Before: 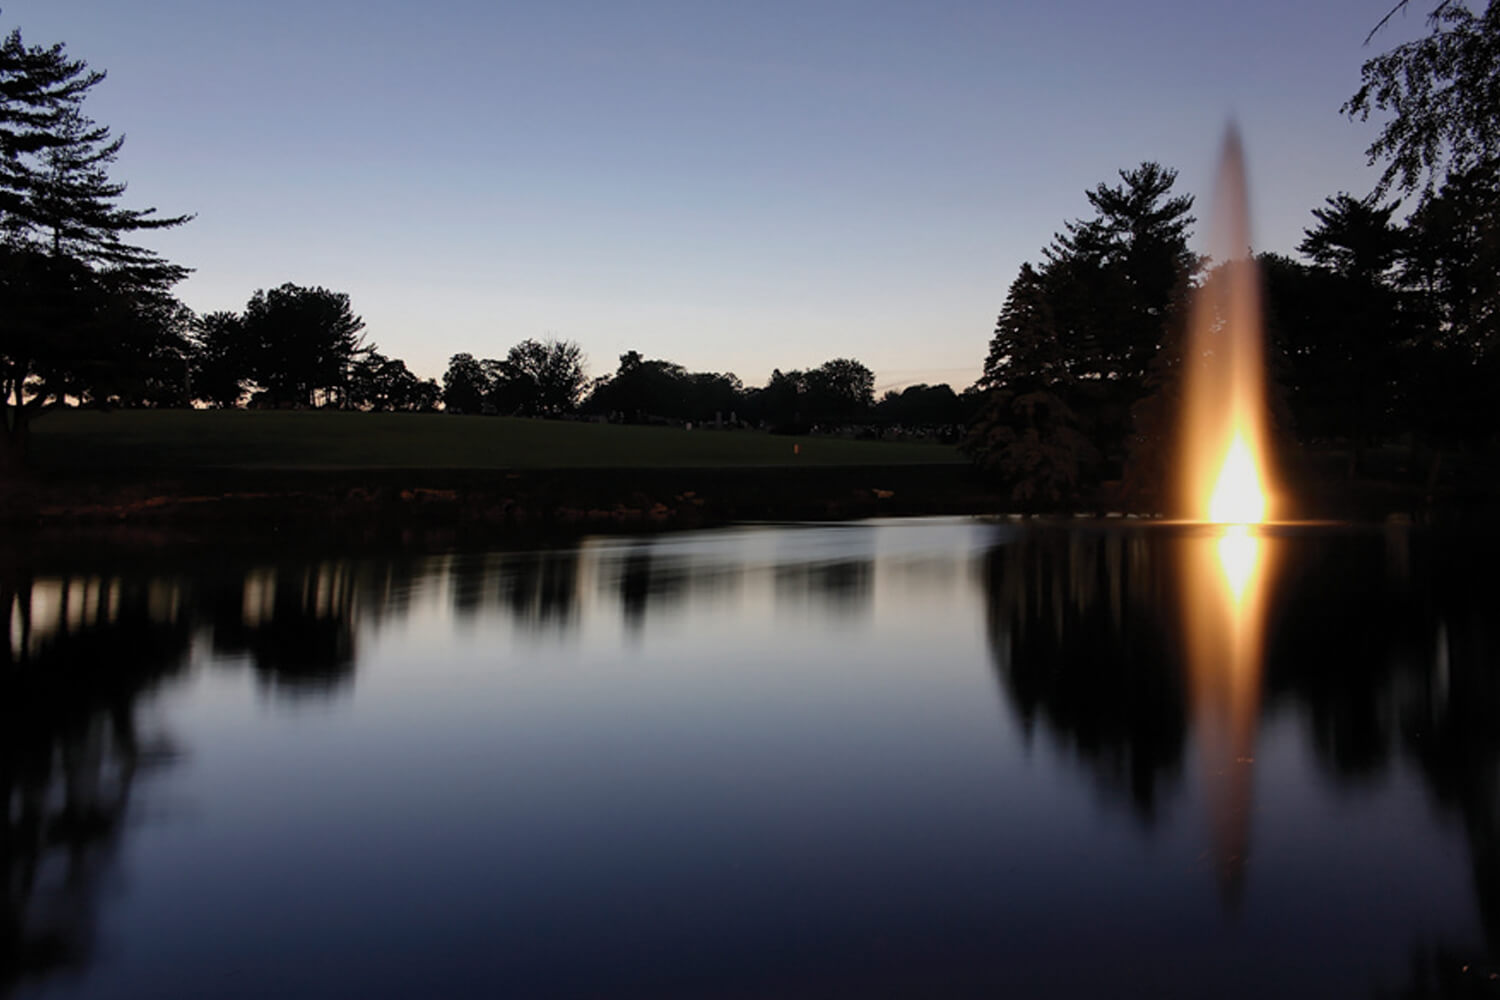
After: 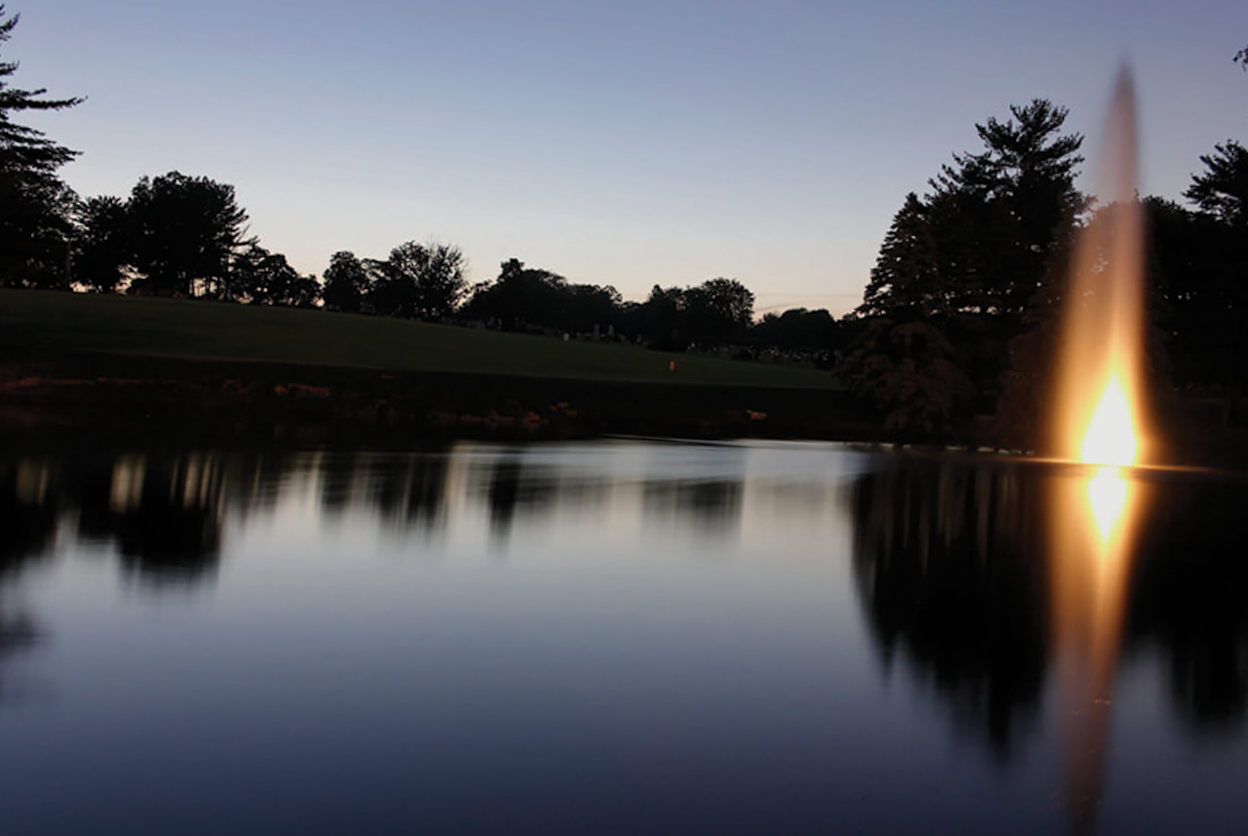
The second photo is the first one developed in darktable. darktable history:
crop and rotate: angle -3.24°, left 5.071%, top 5.158%, right 4.779%, bottom 4.261%
